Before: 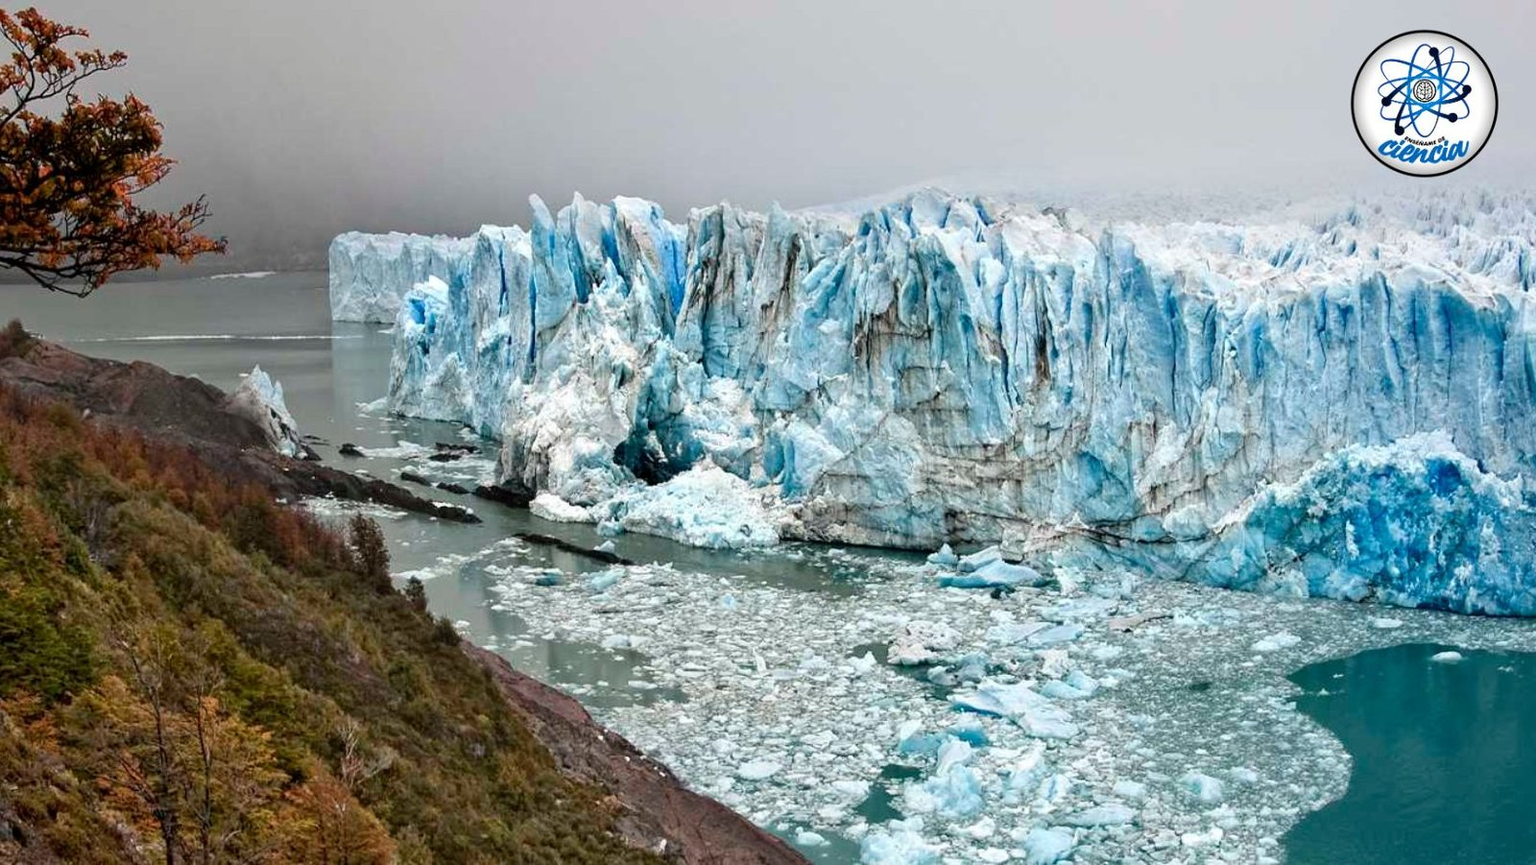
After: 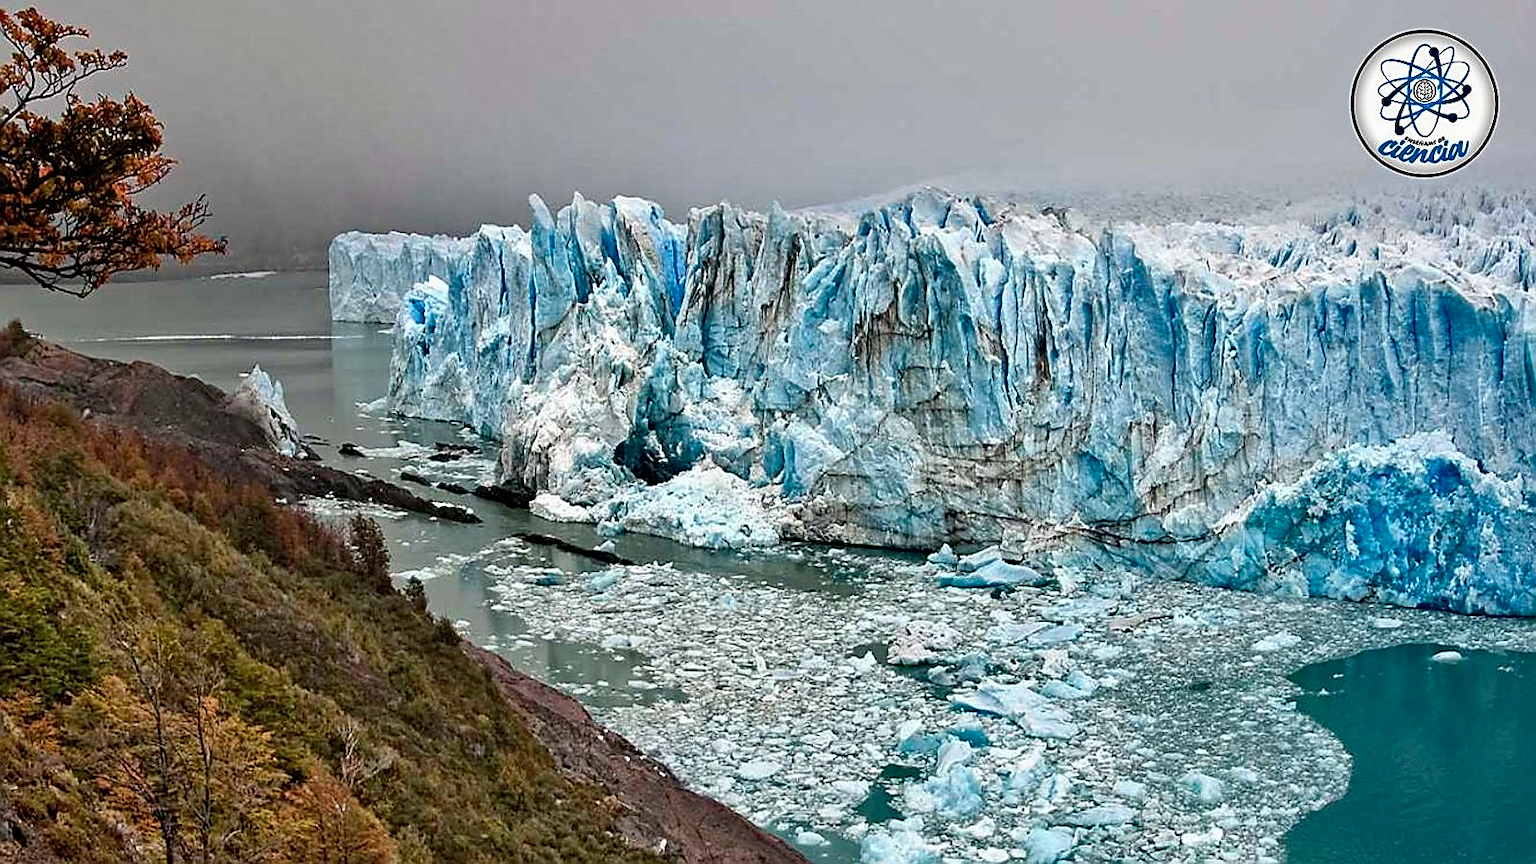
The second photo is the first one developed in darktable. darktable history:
shadows and highlights: shadows 43.85, white point adjustment -1.64, soften with gaussian
sharpen: radius 1.388, amount 1.241, threshold 0.763
haze removal: compatibility mode true, adaptive false
